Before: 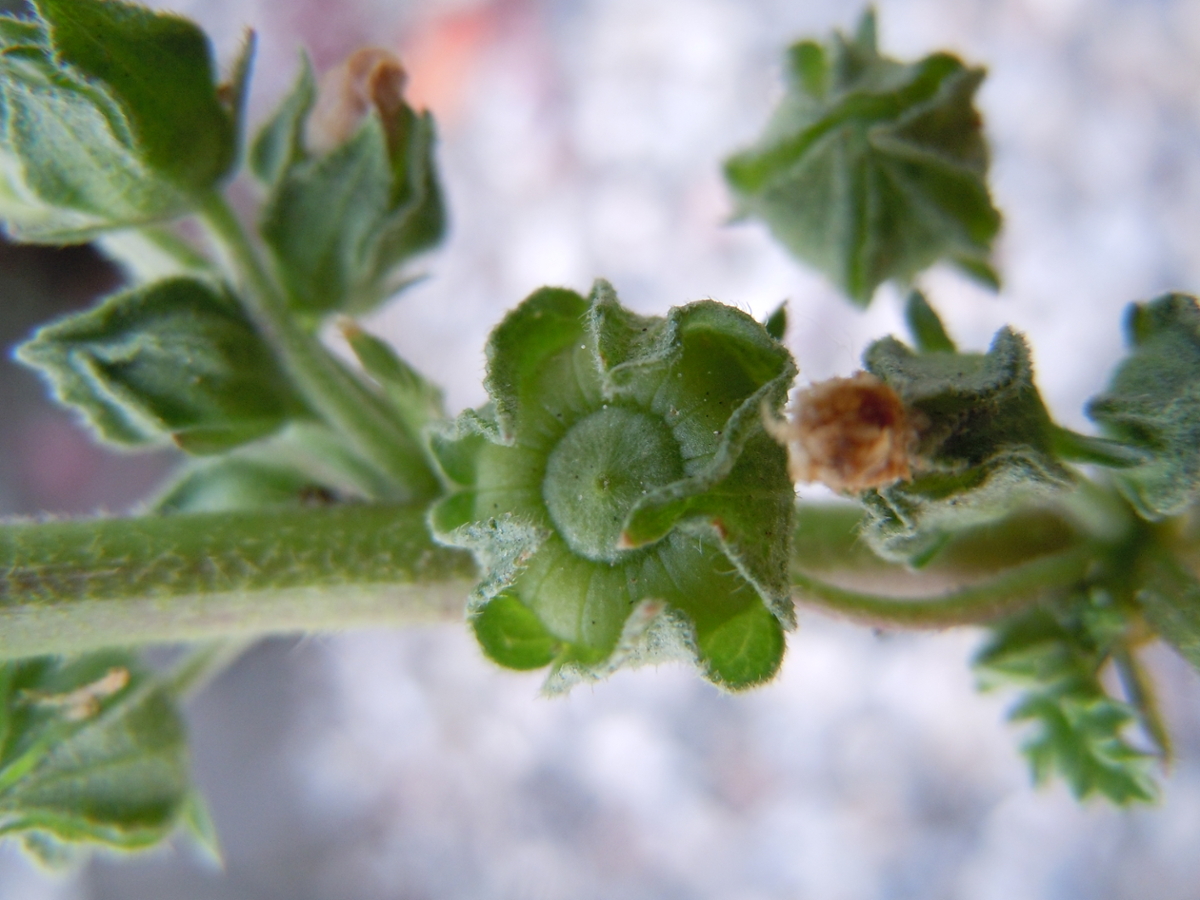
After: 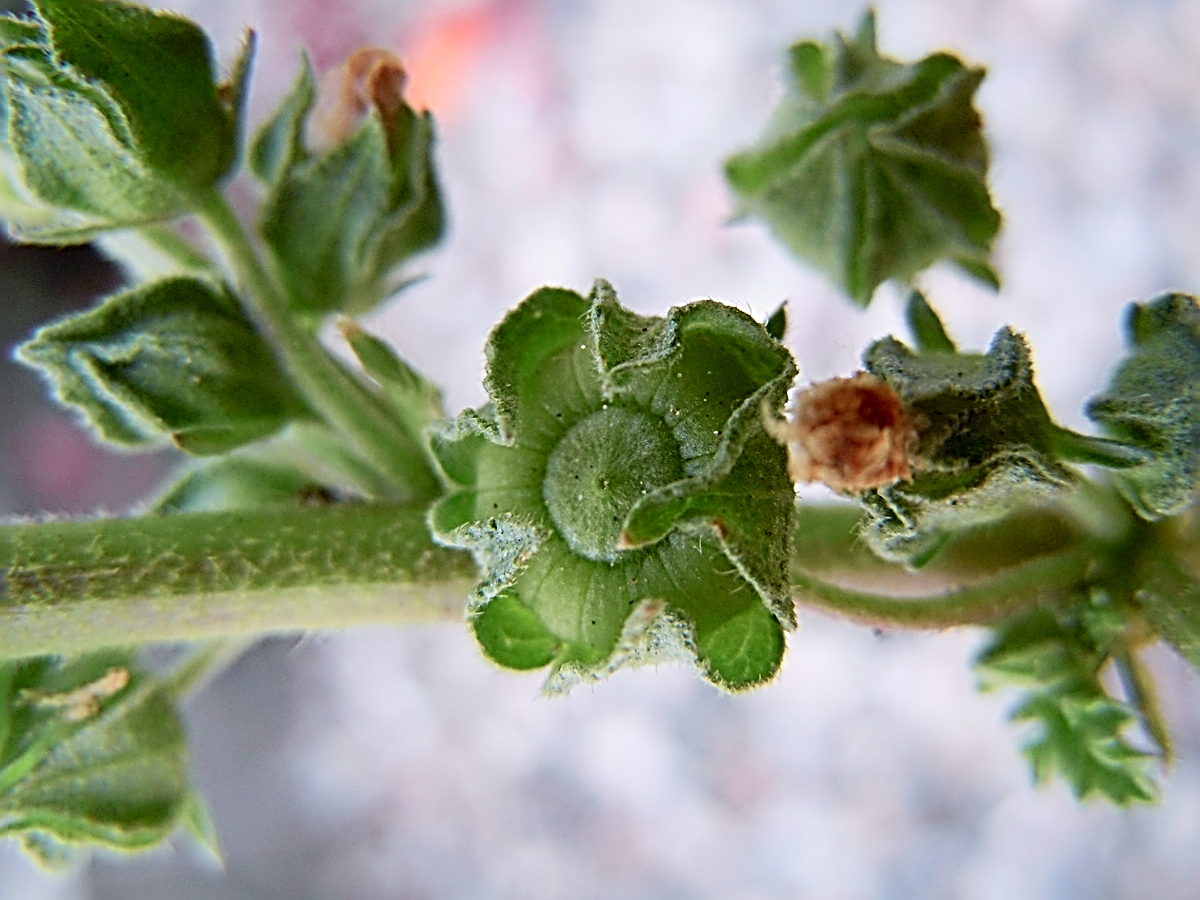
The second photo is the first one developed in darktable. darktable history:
tone curve: curves: ch0 [(0, 0) (0.058, 0.027) (0.214, 0.183) (0.304, 0.288) (0.522, 0.549) (0.658, 0.7) (0.741, 0.775) (0.844, 0.866) (0.986, 0.957)]; ch1 [(0, 0) (0.172, 0.123) (0.312, 0.296) (0.437, 0.429) (0.471, 0.469) (0.502, 0.5) (0.513, 0.515) (0.572, 0.603) (0.617, 0.653) (0.68, 0.724) (0.889, 0.924) (1, 1)]; ch2 [(0, 0) (0.411, 0.424) (0.489, 0.49) (0.502, 0.5) (0.517, 0.519) (0.549, 0.578) (0.604, 0.628) (0.693, 0.686) (1, 1)], color space Lab, independent channels, preserve colors none
tone equalizer: on, module defaults
sharpen: radius 3.158, amount 1.731
exposure: exposure -0.021 EV, compensate highlight preservation false
